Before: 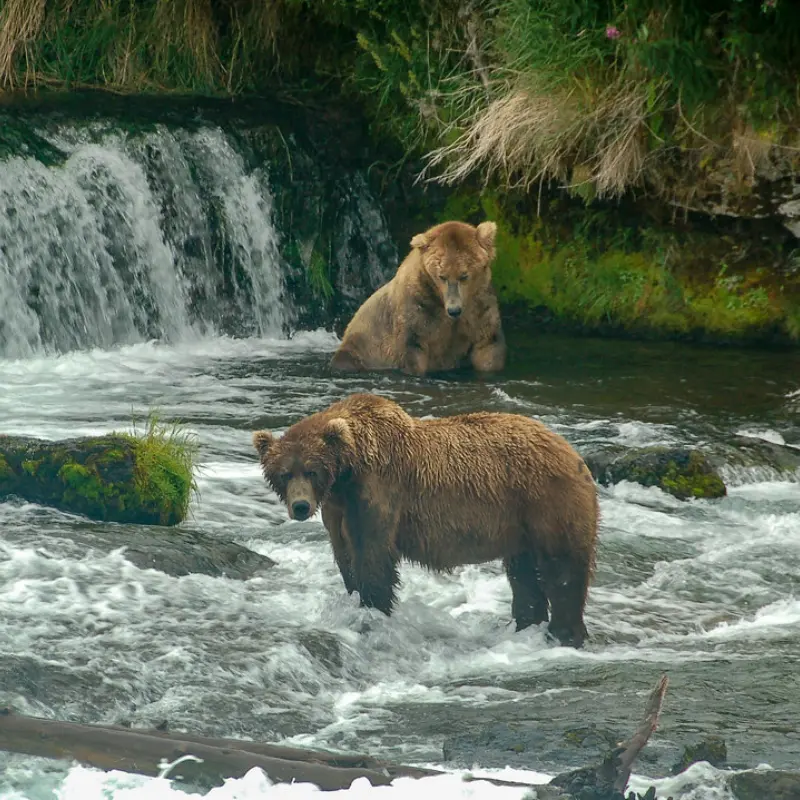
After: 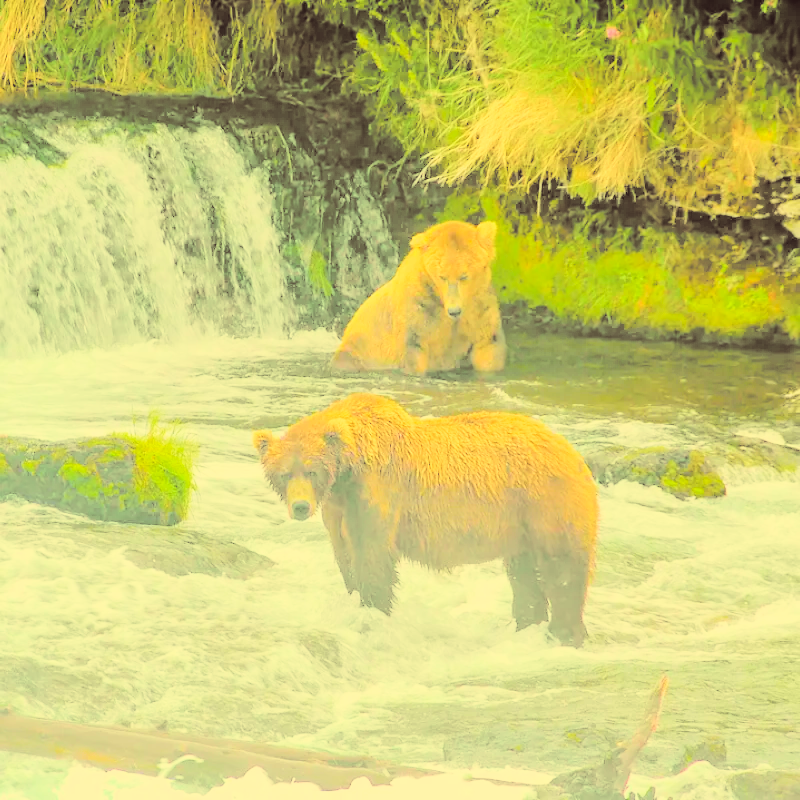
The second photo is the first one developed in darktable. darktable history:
color correction: highlights a* -0.482, highlights b* 40, shadows a* 9.8, shadows b* -0.161
filmic rgb: black relative exposure -7.65 EV, white relative exposure 4.56 EV, hardness 3.61
contrast brightness saturation: brightness 1
tone curve: curves: ch0 [(0, 0.014) (0.12, 0.096) (0.386, 0.49) (0.54, 0.684) (0.751, 0.855) (0.89, 0.943) (0.998, 0.989)]; ch1 [(0, 0) (0.133, 0.099) (0.437, 0.41) (0.5, 0.5) (0.517, 0.536) (0.548, 0.575) (0.582, 0.631) (0.627, 0.688) (0.836, 0.868) (1, 1)]; ch2 [(0, 0) (0.374, 0.341) (0.456, 0.443) (0.478, 0.49) (0.501, 0.5) (0.528, 0.538) (0.55, 0.6) (0.572, 0.63) (0.702, 0.765) (1, 1)], color space Lab, independent channels, preserve colors none
